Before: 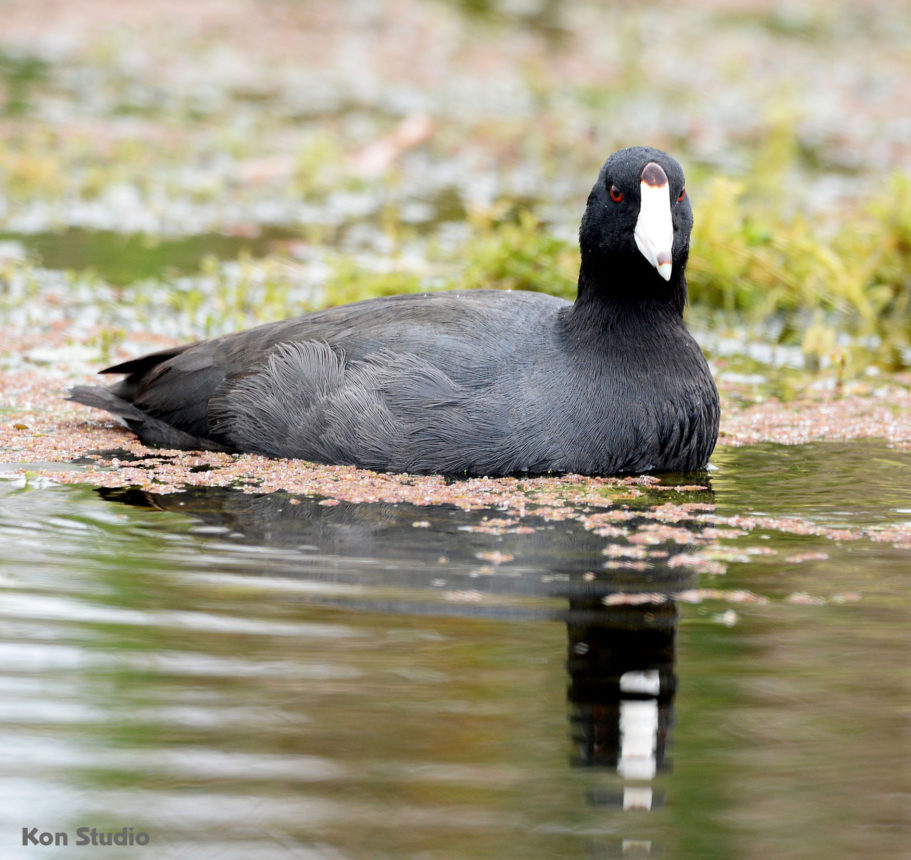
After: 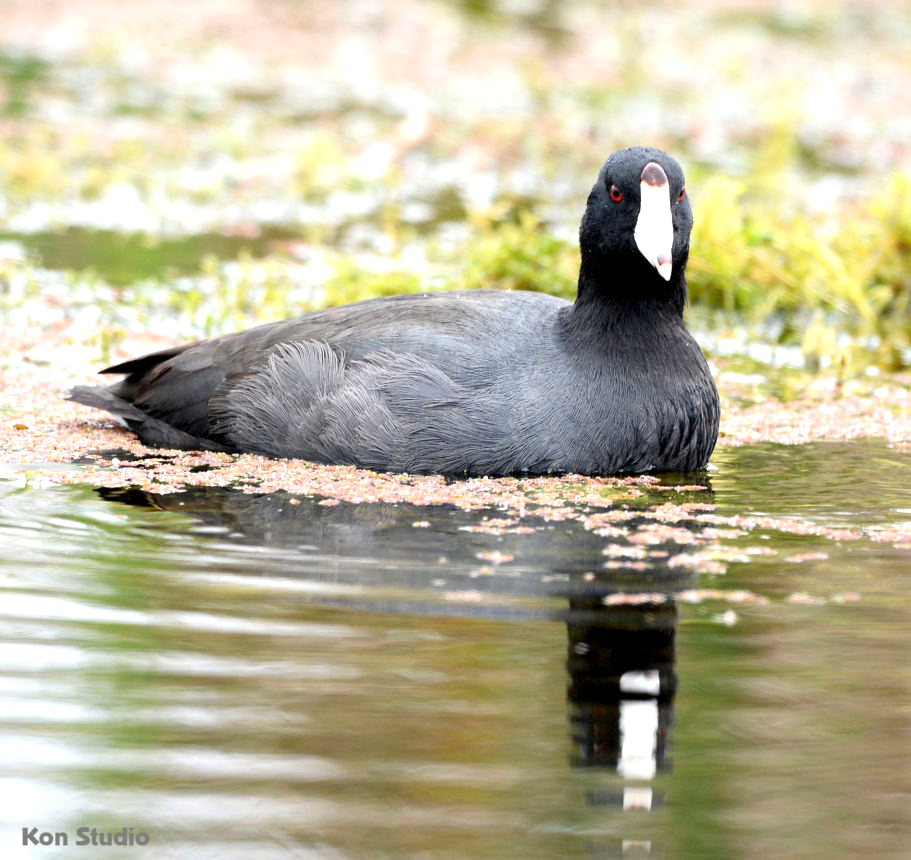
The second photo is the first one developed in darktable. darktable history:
exposure: exposure 0.561 EV, compensate exposure bias true, compensate highlight preservation false
